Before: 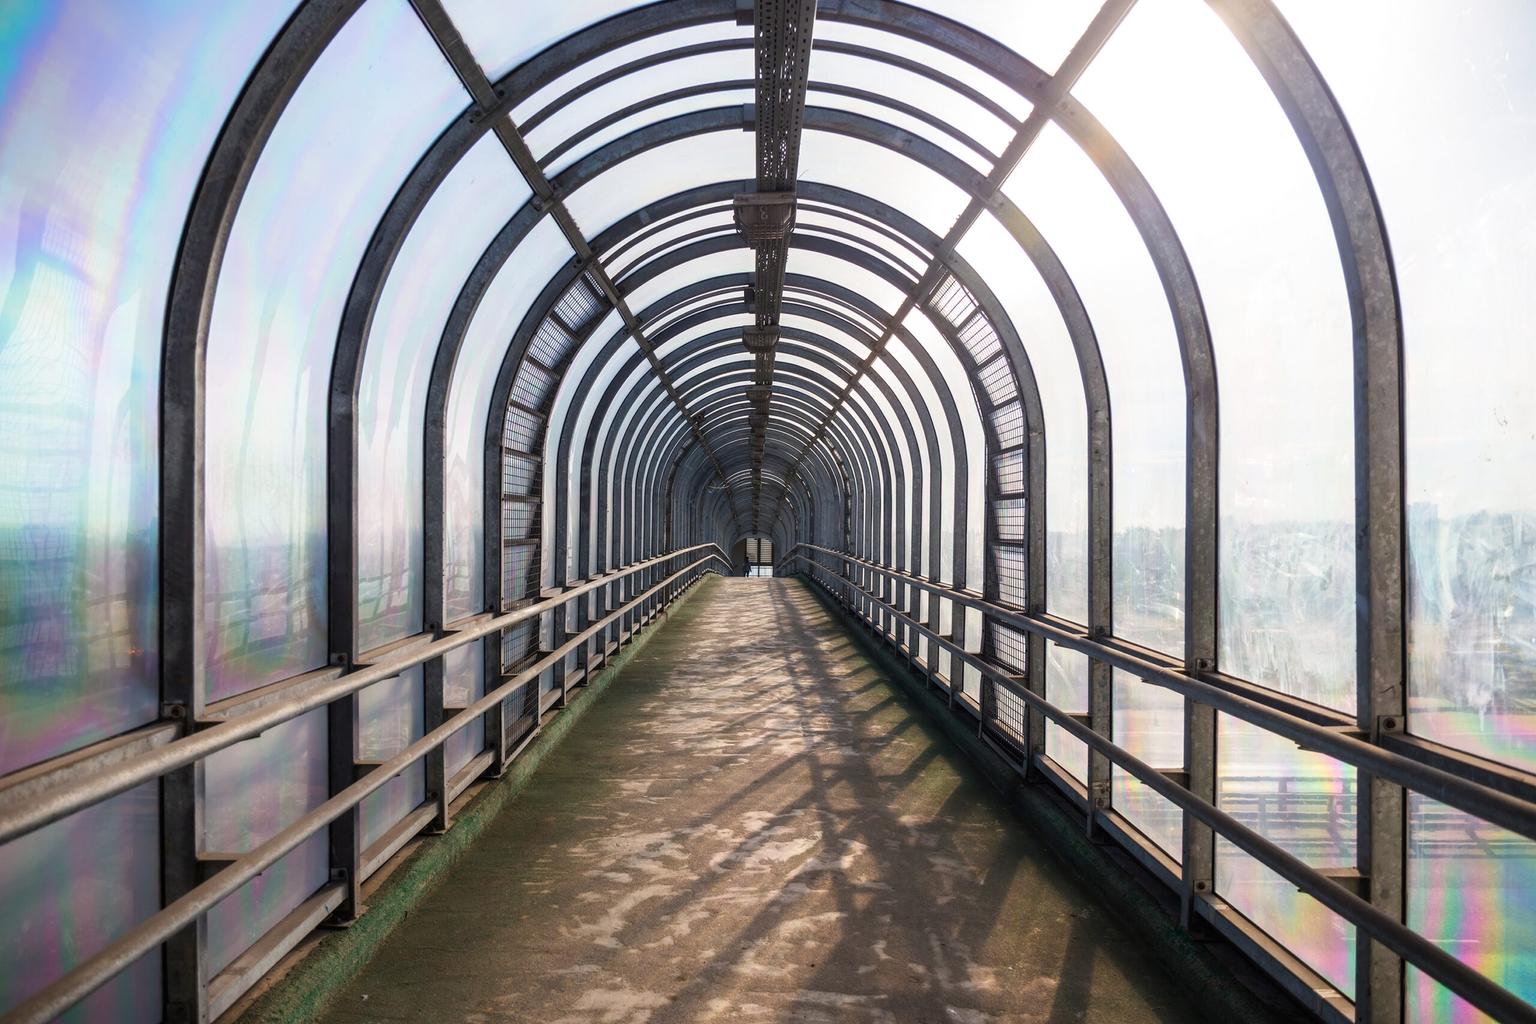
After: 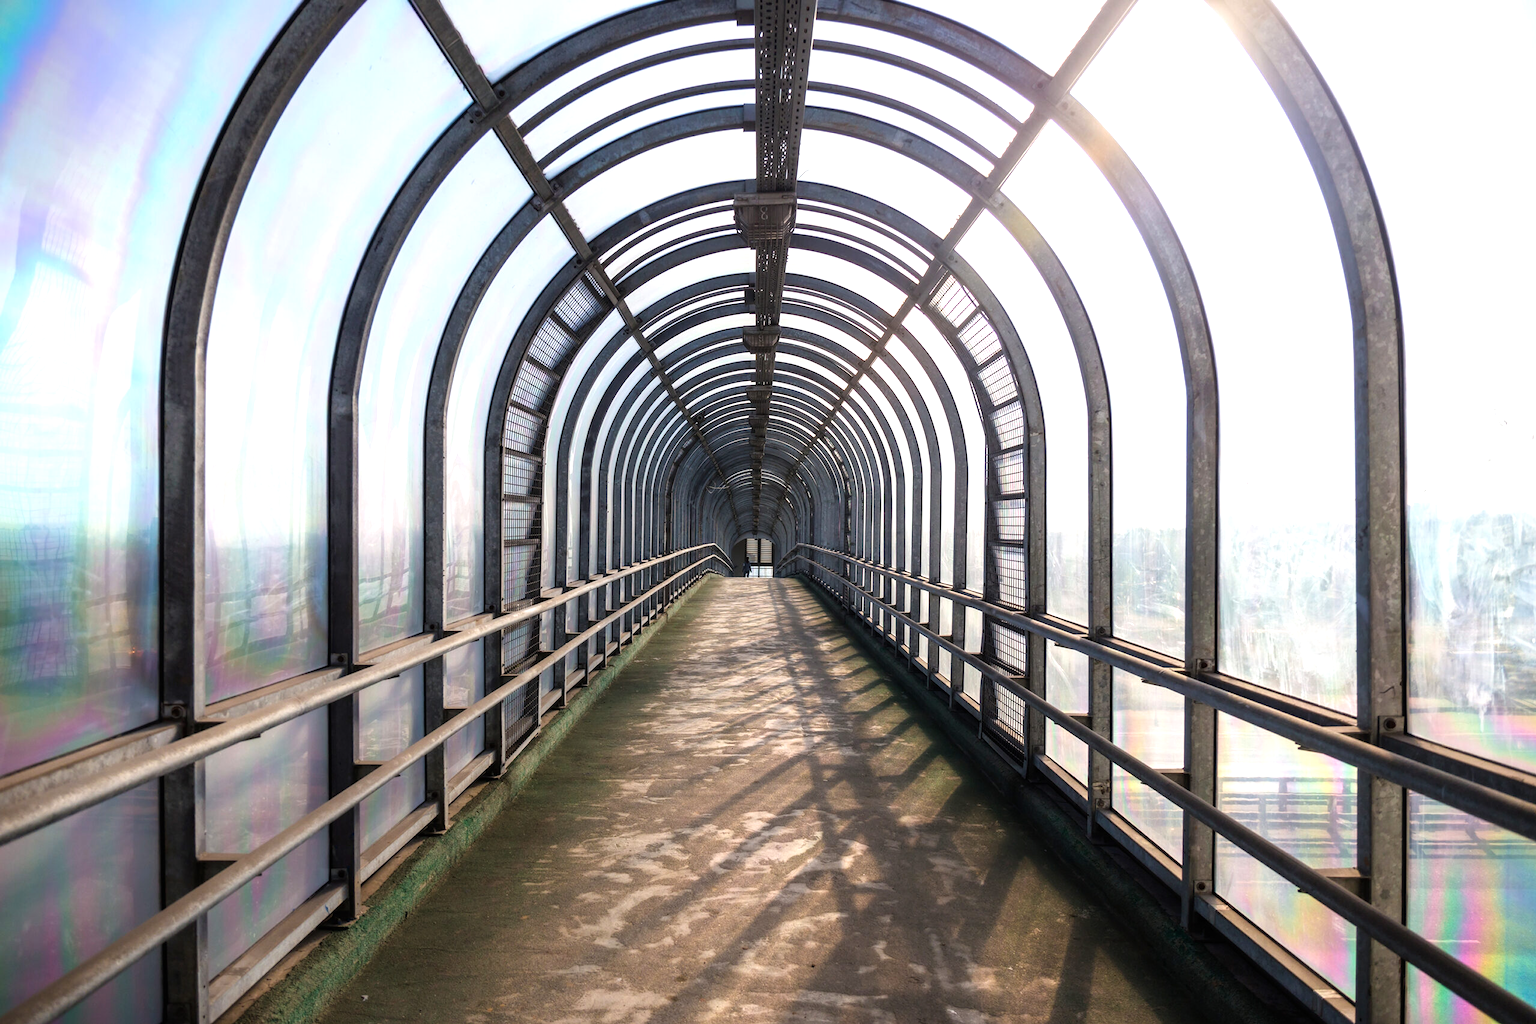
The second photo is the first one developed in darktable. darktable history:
tone equalizer: -8 EV -0.401 EV, -7 EV -0.427 EV, -6 EV -0.32 EV, -5 EV -0.252 EV, -3 EV 0.244 EV, -2 EV 0.332 EV, -1 EV 0.382 EV, +0 EV 0.435 EV, mask exposure compensation -0.511 EV
